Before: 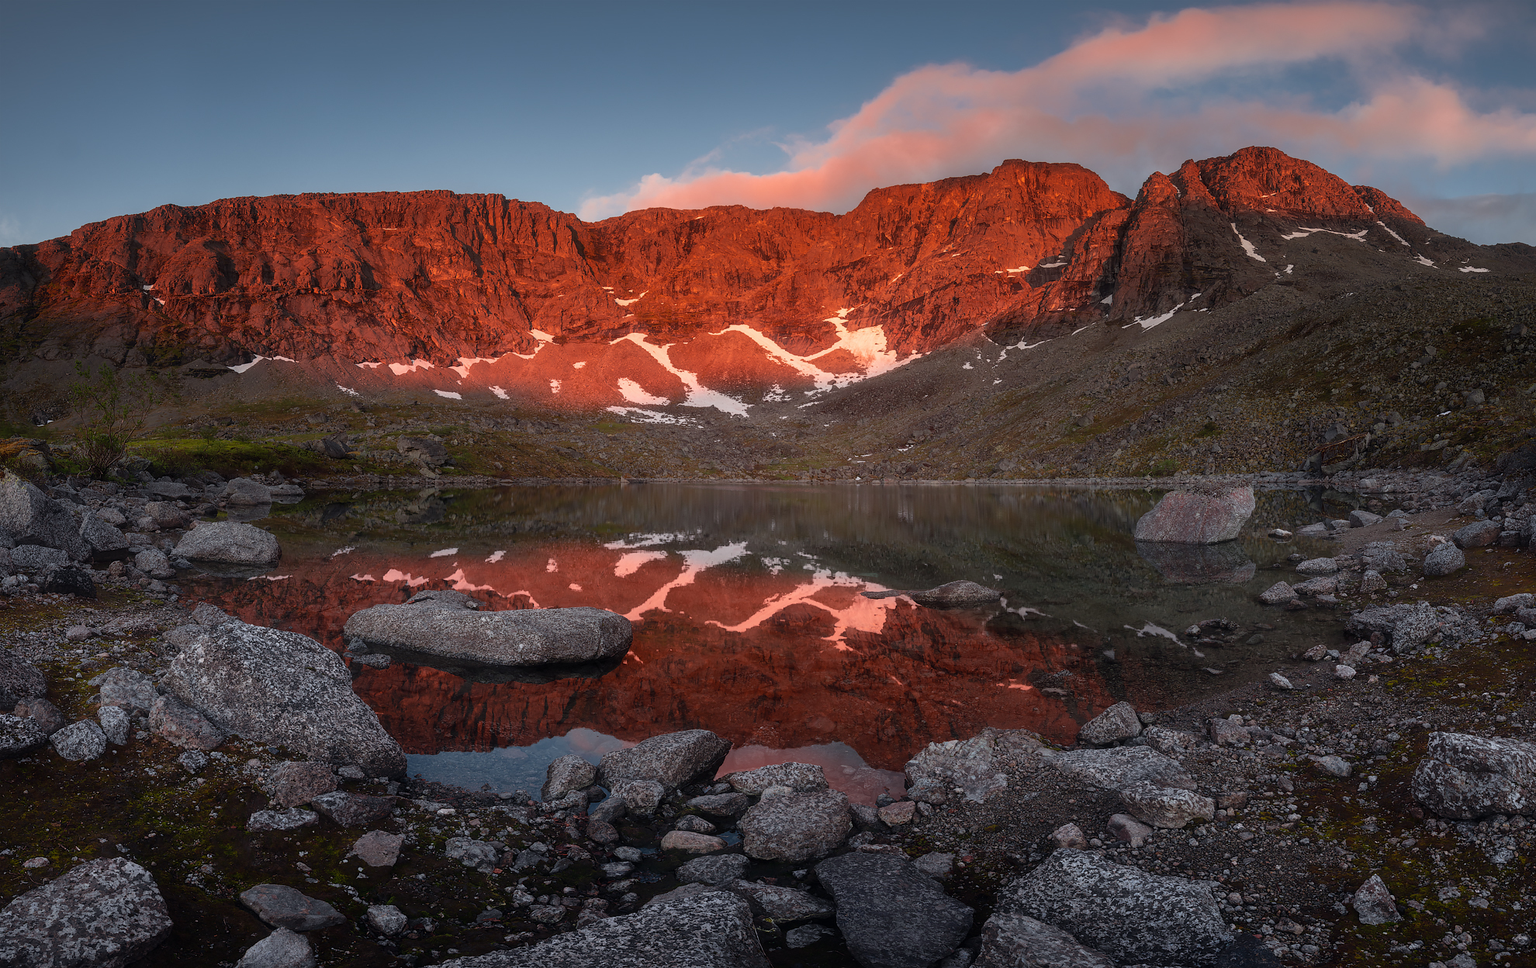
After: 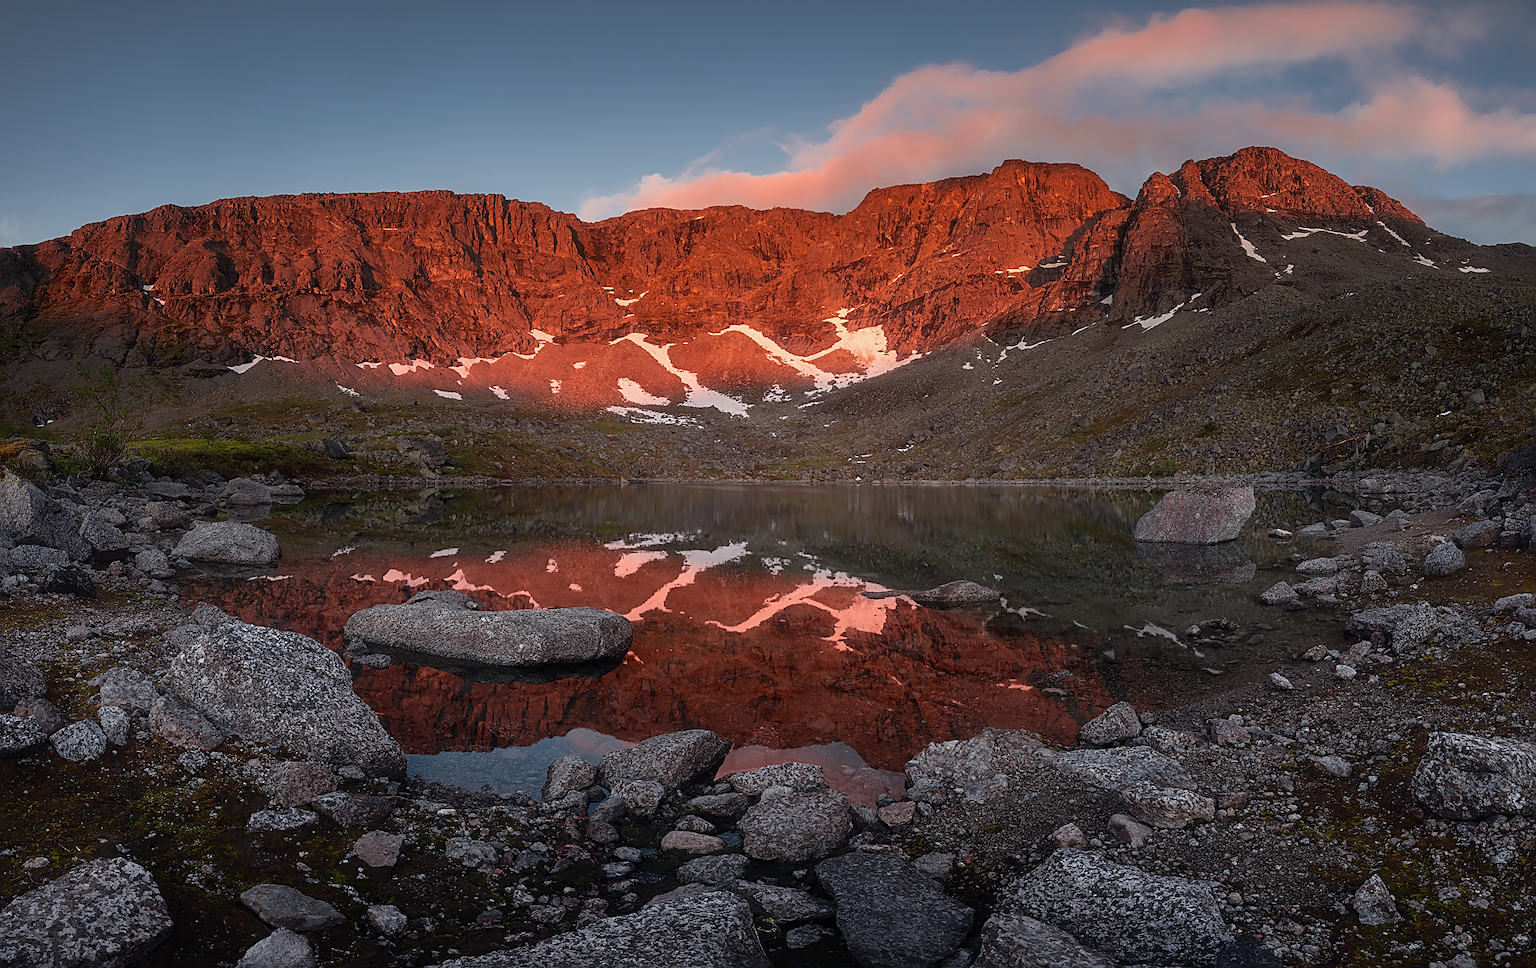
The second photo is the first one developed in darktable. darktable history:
sharpen: on, module defaults
contrast brightness saturation: contrast 0.01, saturation -0.05
tone equalizer: -8 EV -0.002 EV, -7 EV 0.005 EV, -6 EV -0.009 EV, -5 EV 0.011 EV, -4 EV -0.012 EV, -3 EV 0.007 EV, -2 EV -0.062 EV, -1 EV -0.293 EV, +0 EV -0.582 EV, smoothing diameter 2%, edges refinement/feathering 20, mask exposure compensation -1.57 EV, filter diffusion 5
